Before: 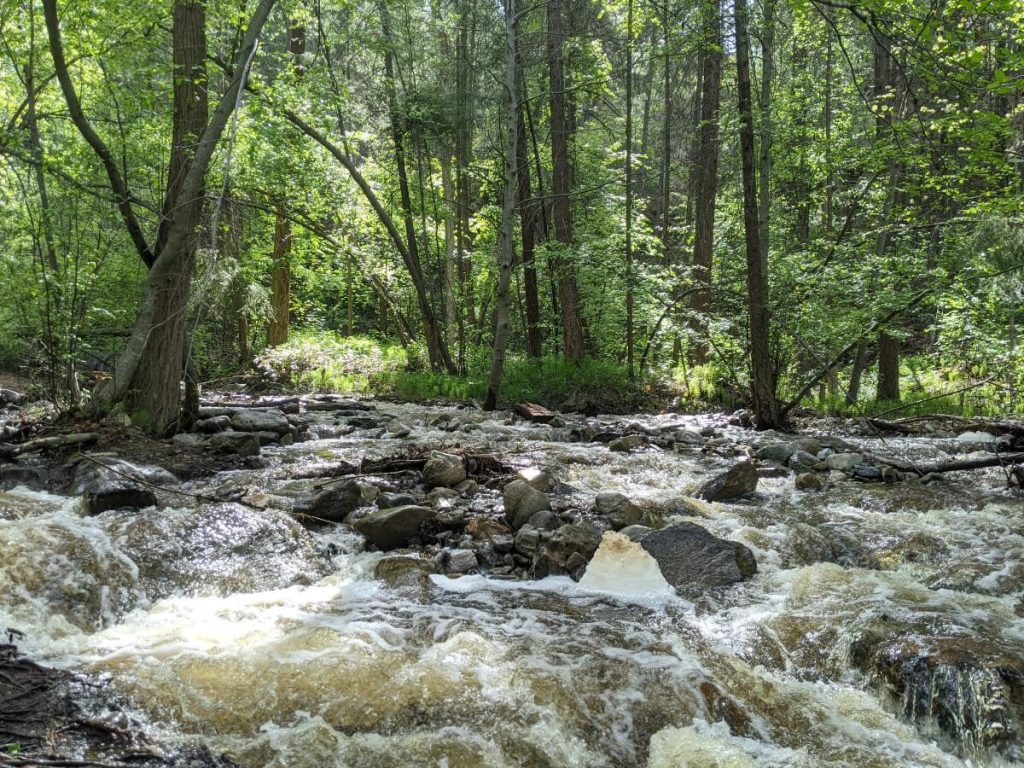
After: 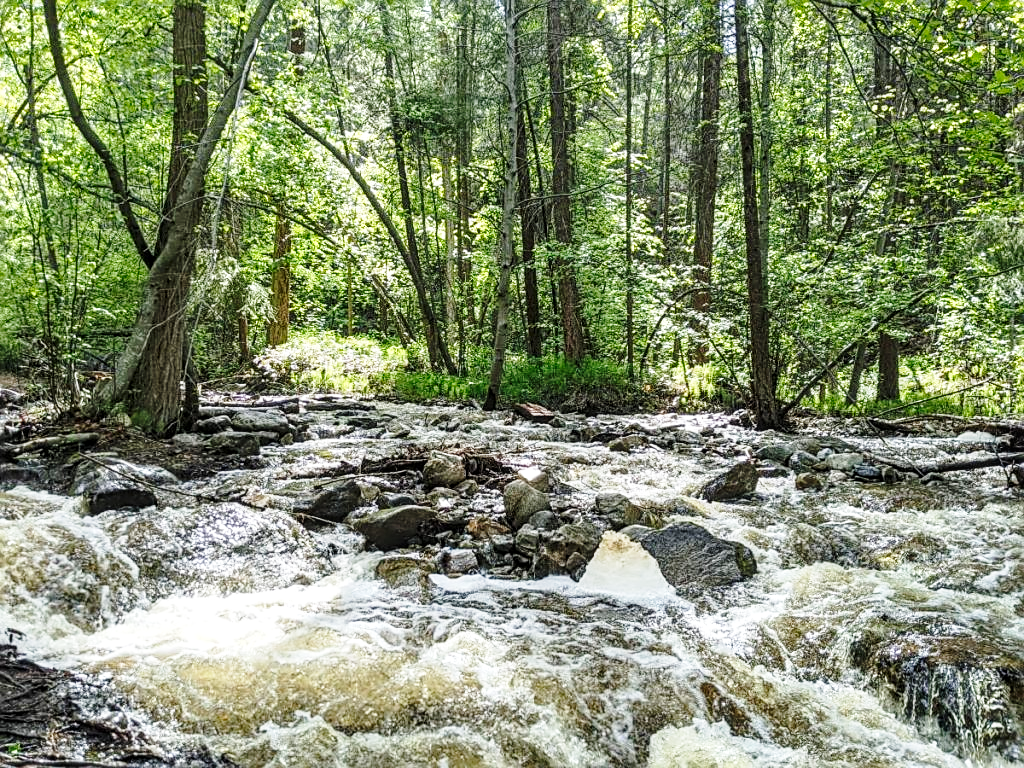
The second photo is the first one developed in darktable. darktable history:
base curve: curves: ch0 [(0, 0) (0.028, 0.03) (0.121, 0.232) (0.46, 0.748) (0.859, 0.968) (1, 1)], preserve colors none
sharpen: on, module defaults
local contrast: on, module defaults
